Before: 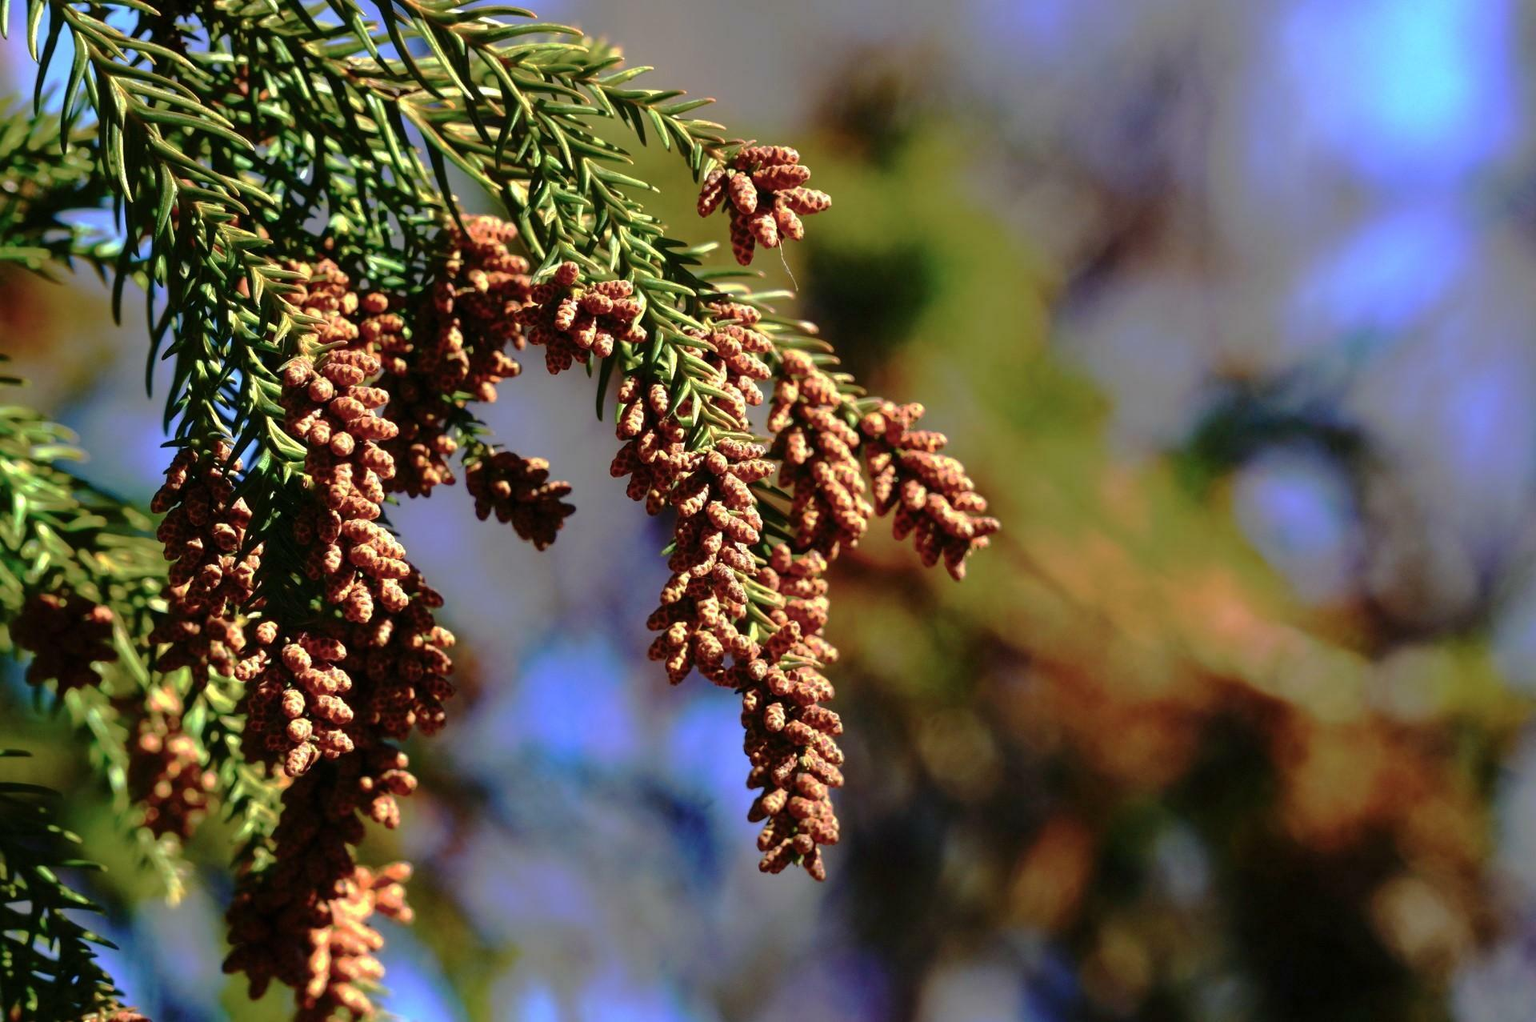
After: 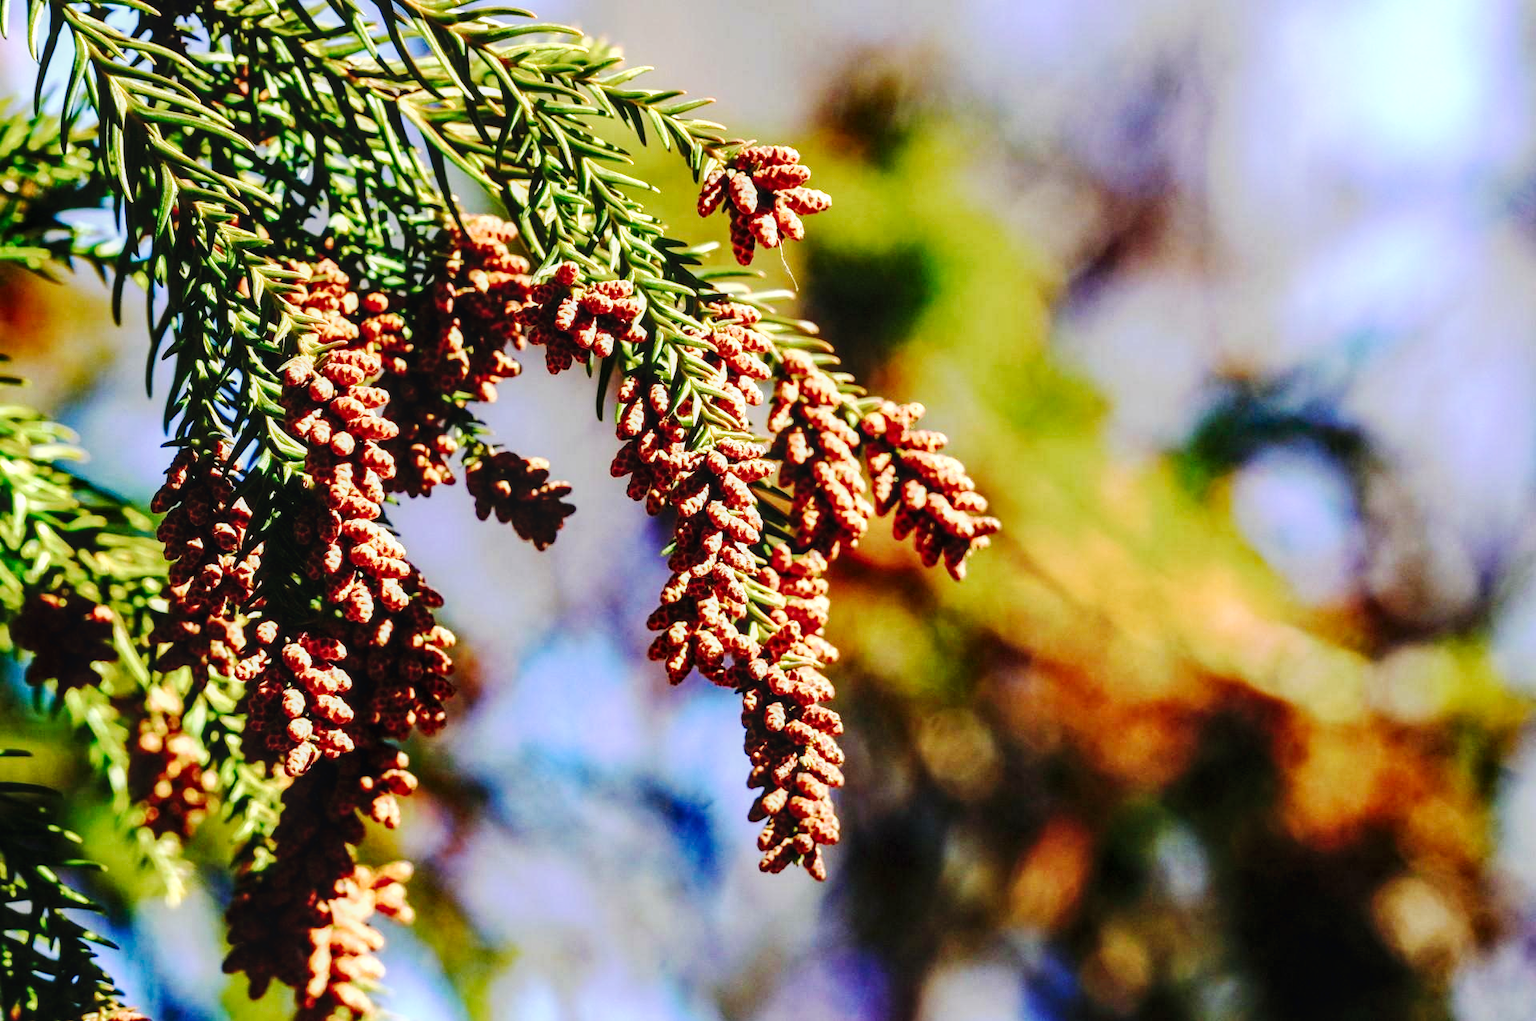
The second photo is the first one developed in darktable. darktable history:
fill light: on, module defaults
base curve: curves: ch0 [(0, 0.003) (0.001, 0.002) (0.006, 0.004) (0.02, 0.022) (0.048, 0.086) (0.094, 0.234) (0.162, 0.431) (0.258, 0.629) (0.385, 0.8) (0.548, 0.918) (0.751, 0.988) (1, 1)], preserve colors none
local contrast: on, module defaults
